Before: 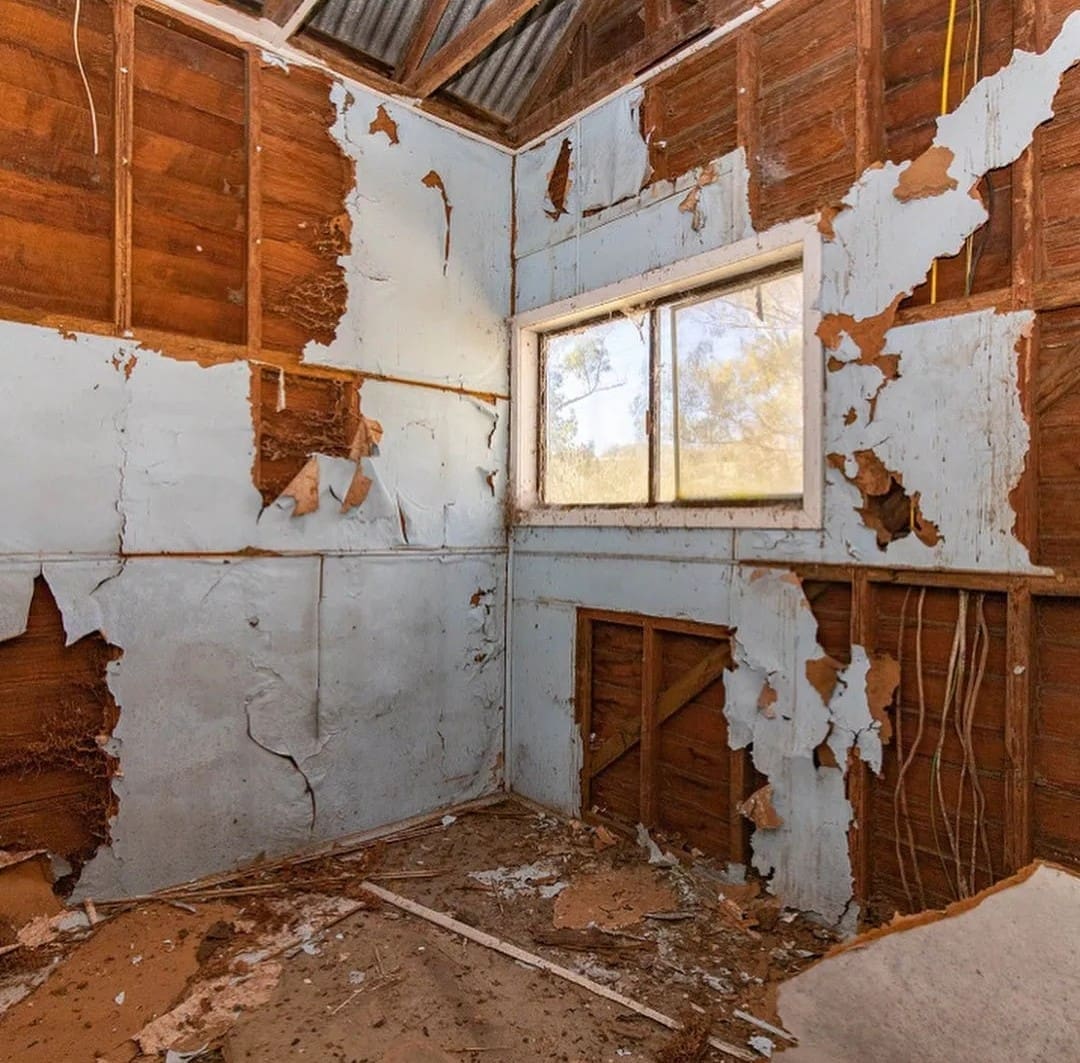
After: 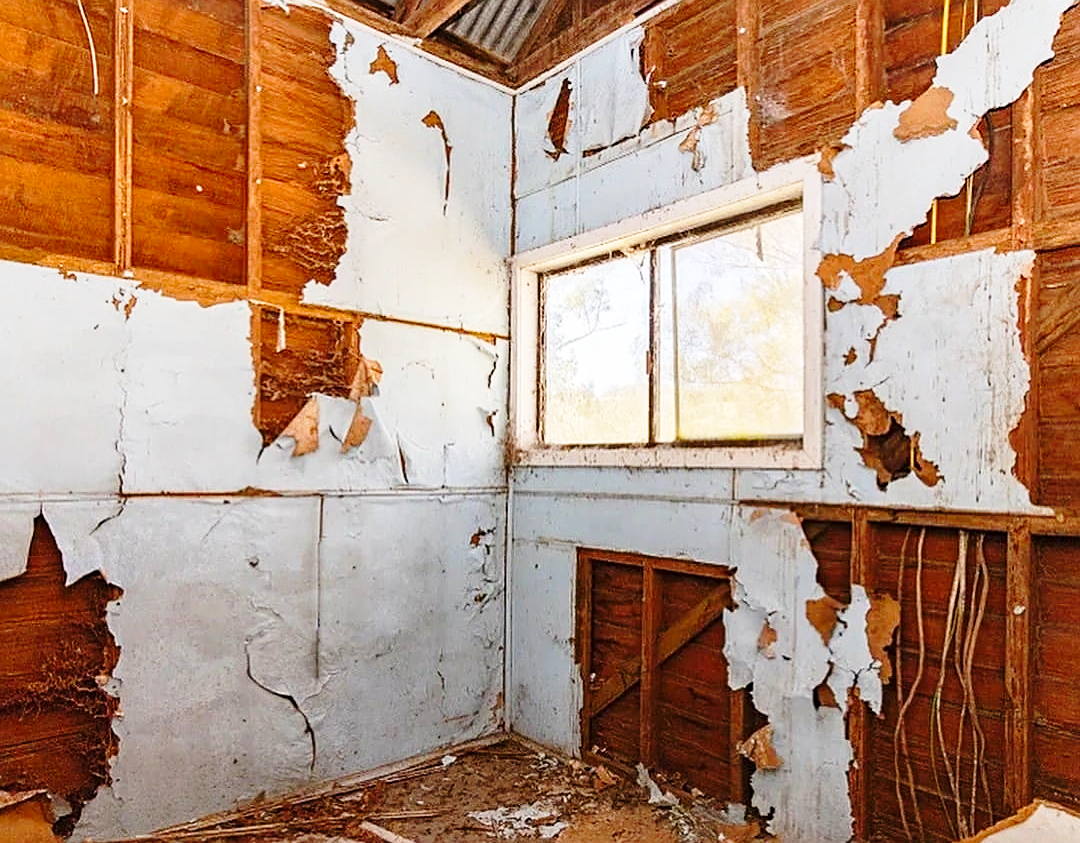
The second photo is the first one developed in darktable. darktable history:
sharpen: on, module defaults
base curve: curves: ch0 [(0, 0) (0.028, 0.03) (0.121, 0.232) (0.46, 0.748) (0.859, 0.968) (1, 1)], preserve colors none
crop and rotate: top 5.667%, bottom 14.937%
